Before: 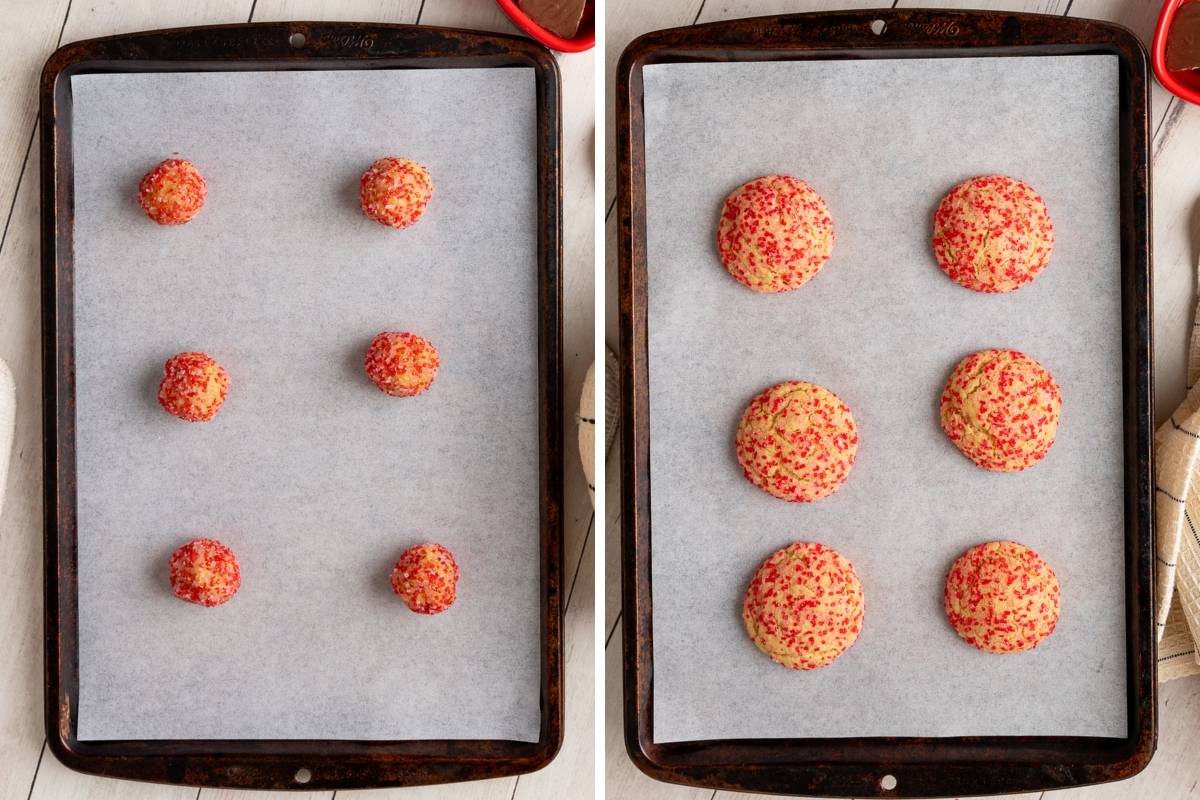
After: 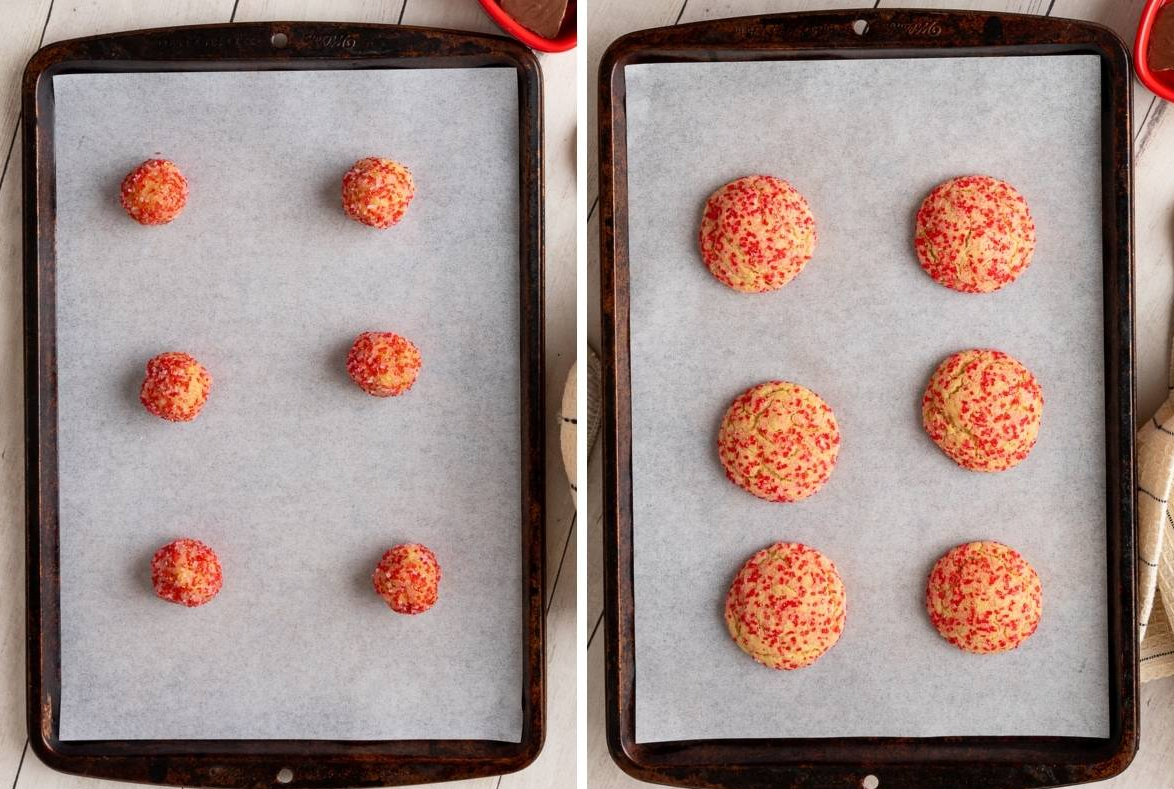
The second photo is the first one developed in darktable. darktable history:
crop and rotate: left 1.569%, right 0.595%, bottom 1.31%
